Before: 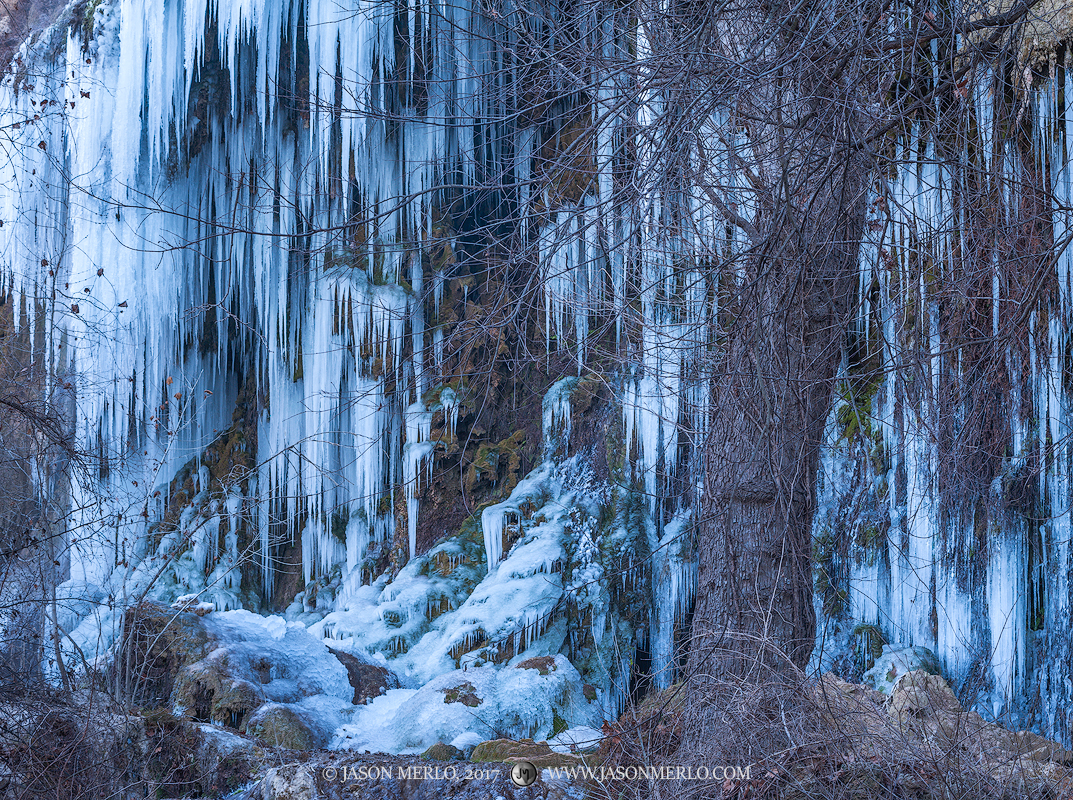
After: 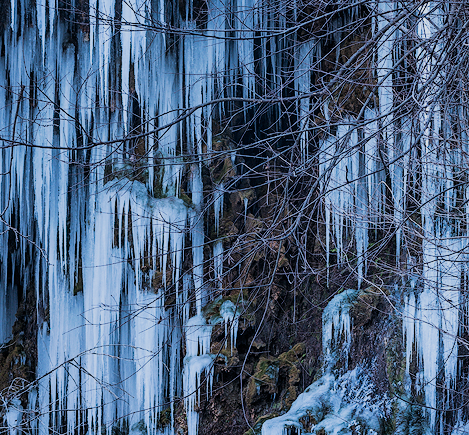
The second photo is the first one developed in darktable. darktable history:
filmic rgb: black relative exposure -5.11 EV, white relative exposure 3.97 EV, hardness 2.88, contrast 1.301
crop: left 20.559%, top 10.889%, right 35.719%, bottom 34.621%
